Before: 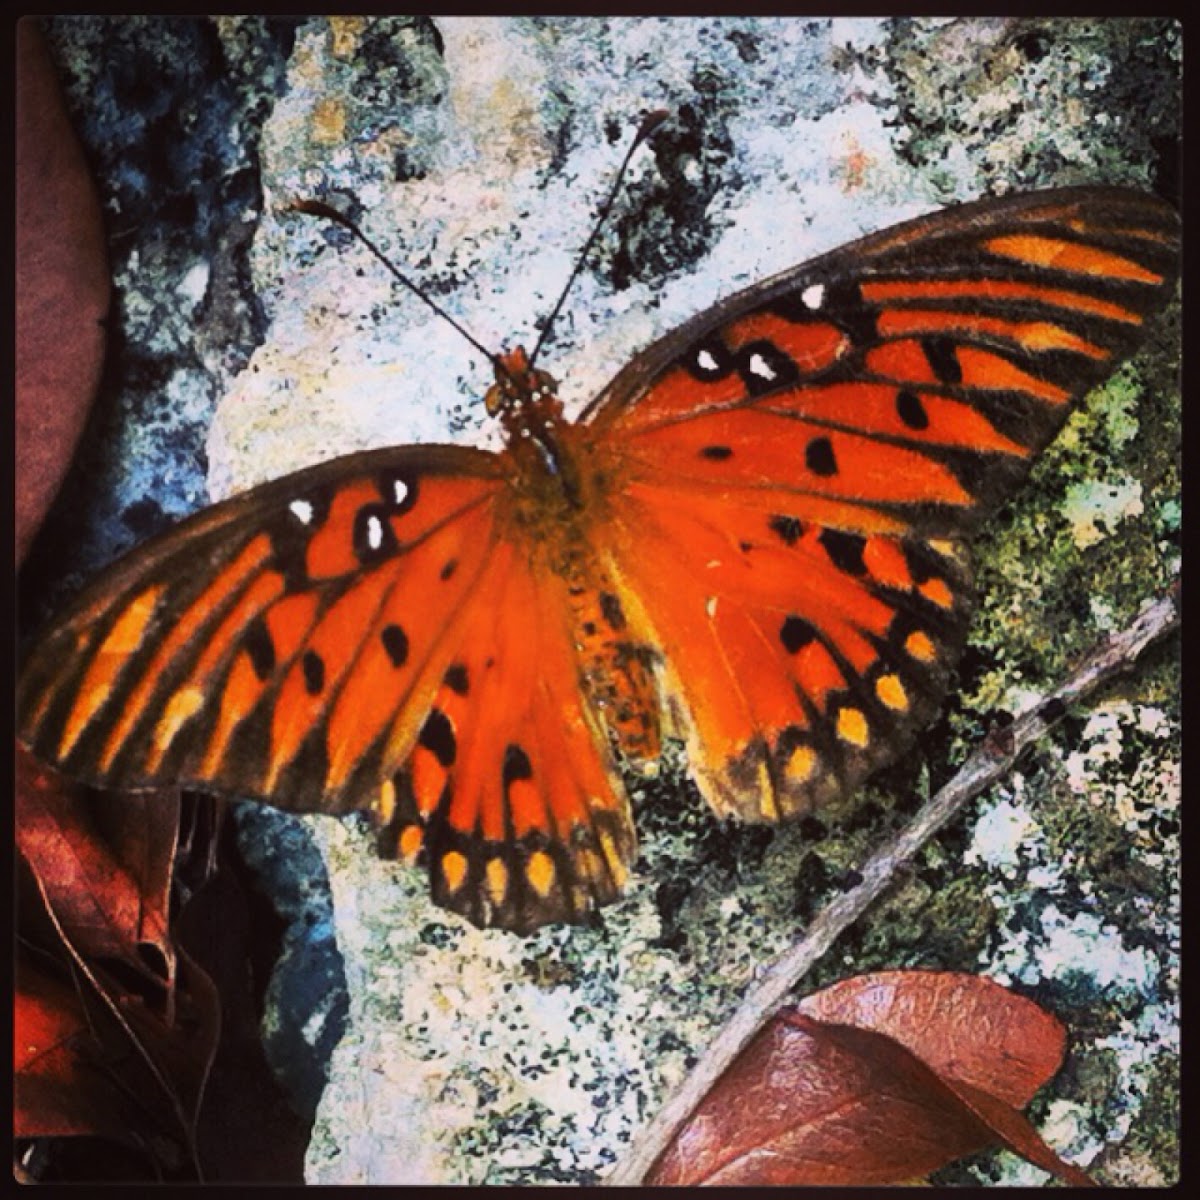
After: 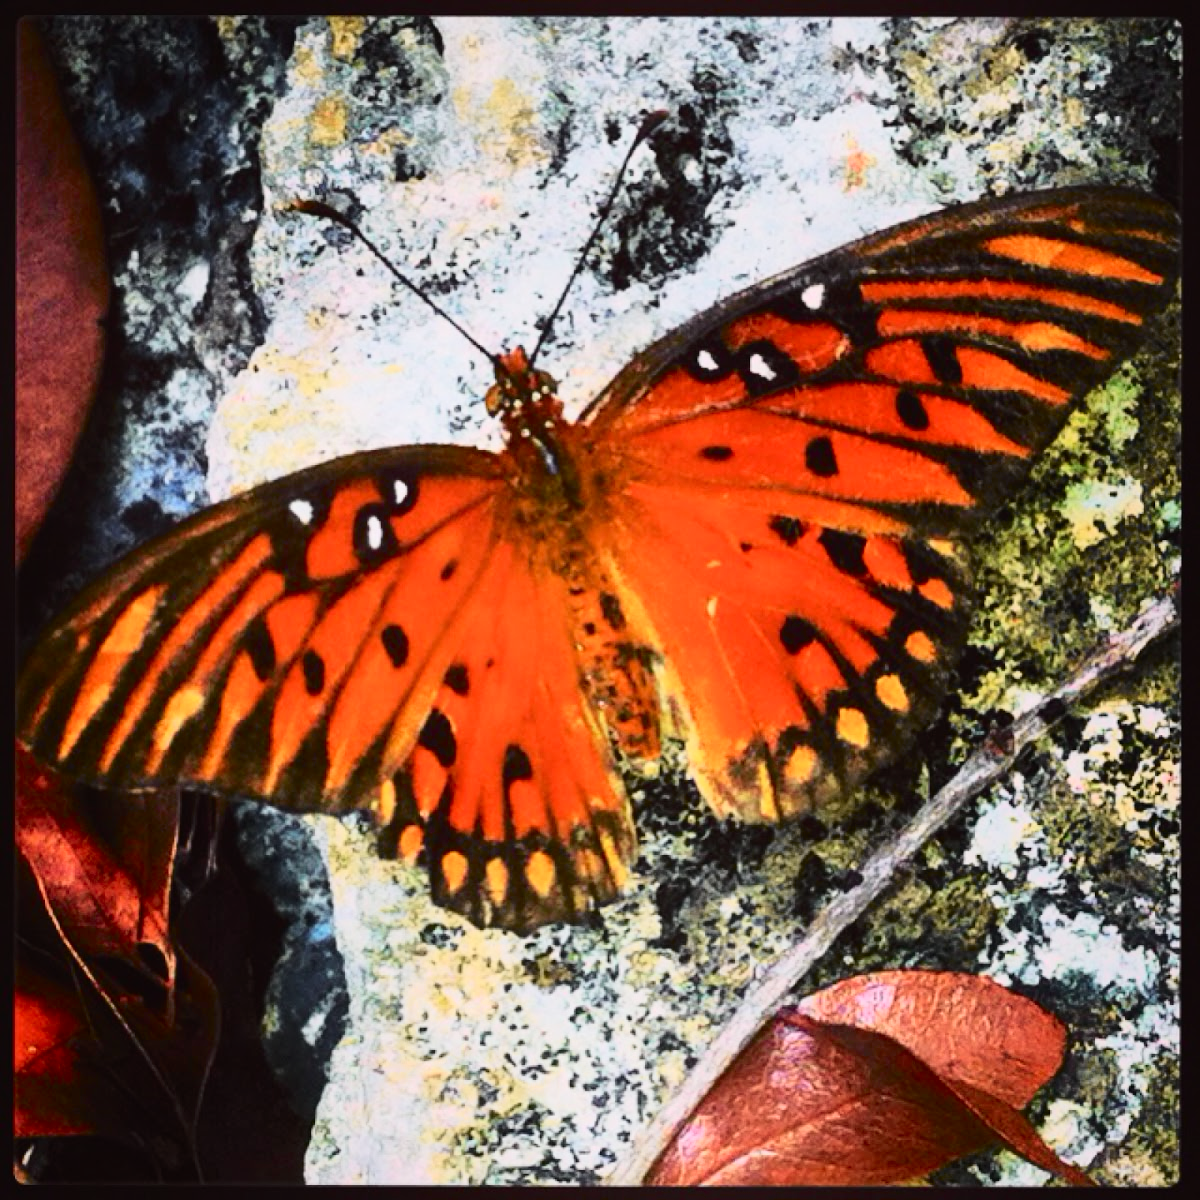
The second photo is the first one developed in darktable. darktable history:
tone curve: curves: ch0 [(0, 0.012) (0.037, 0.03) (0.123, 0.092) (0.19, 0.157) (0.269, 0.27) (0.48, 0.57) (0.595, 0.695) (0.718, 0.823) (0.855, 0.913) (1, 0.982)]; ch1 [(0, 0) (0.243, 0.245) (0.422, 0.415) (0.493, 0.495) (0.508, 0.506) (0.536, 0.542) (0.569, 0.611) (0.611, 0.662) (0.769, 0.807) (1, 1)]; ch2 [(0, 0) (0.249, 0.216) (0.349, 0.321) (0.424, 0.442) (0.476, 0.483) (0.498, 0.499) (0.517, 0.519) (0.532, 0.56) (0.569, 0.624) (0.614, 0.667) (0.706, 0.757) (0.808, 0.809) (0.991, 0.968)], color space Lab, independent channels, preserve colors none
